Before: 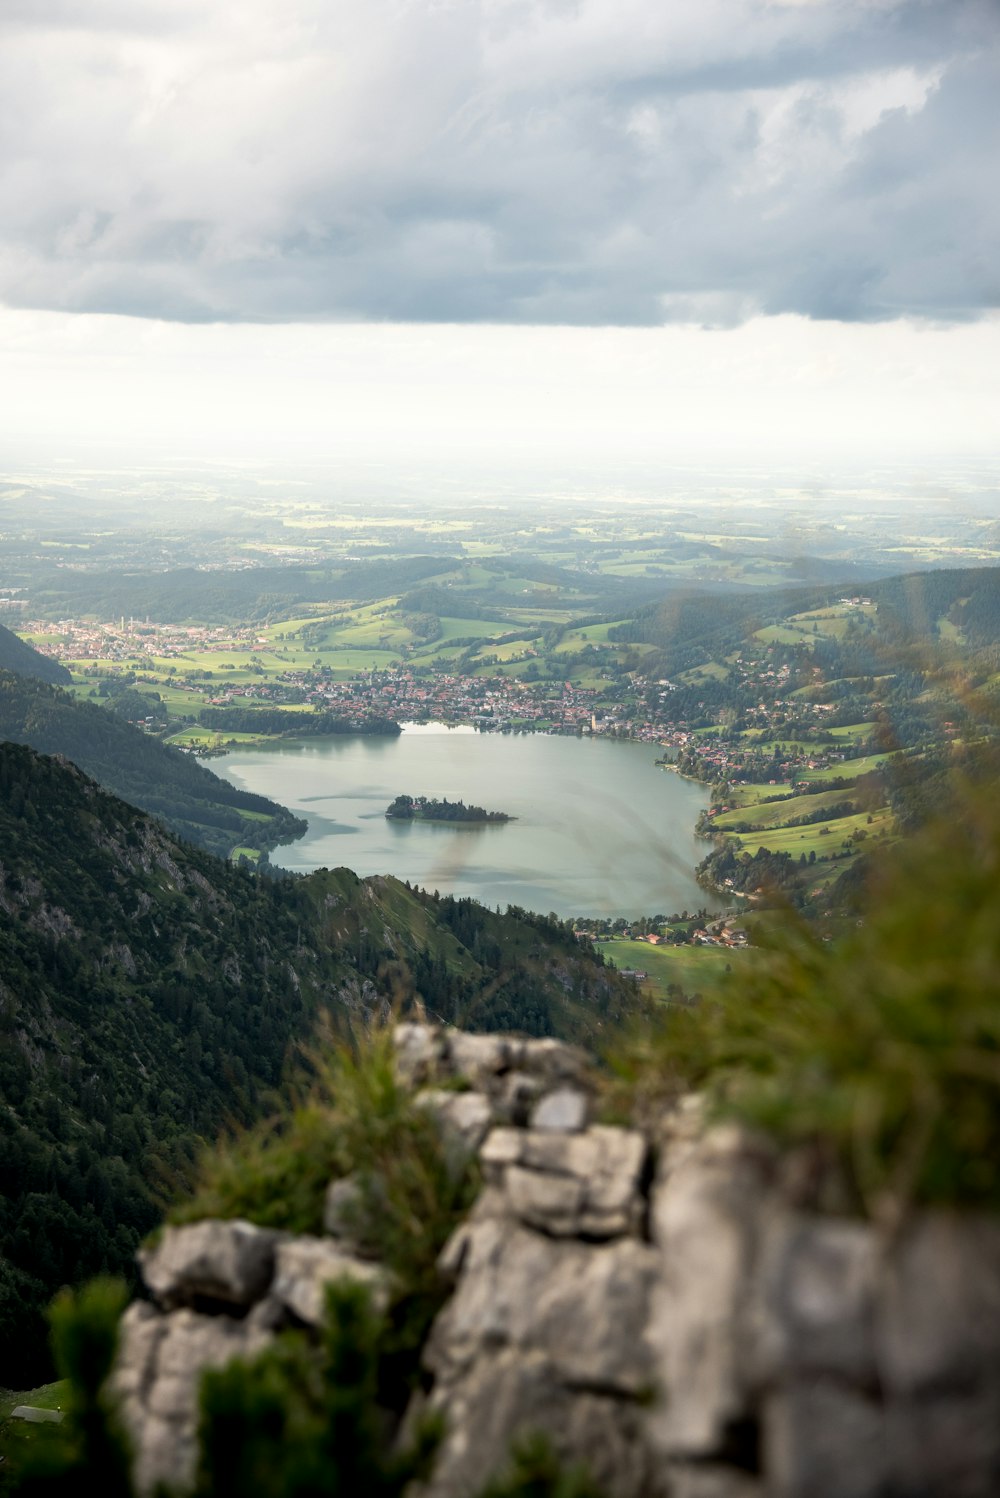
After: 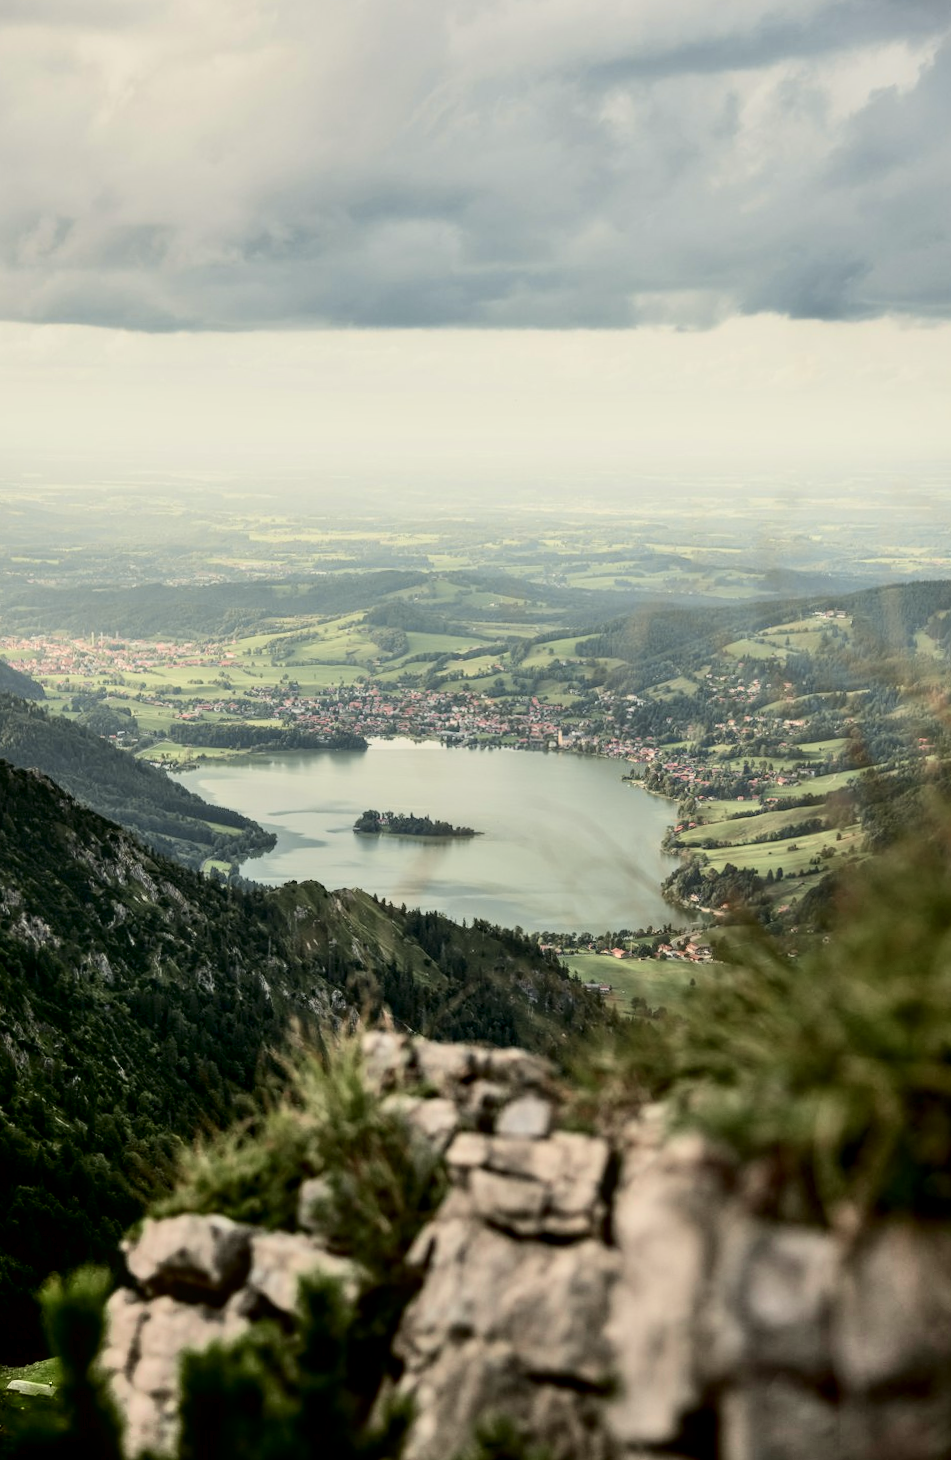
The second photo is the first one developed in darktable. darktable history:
local contrast: on, module defaults
tone curve: curves: ch0 [(0, 0) (0.049, 0.01) (0.154, 0.081) (0.491, 0.56) (0.739, 0.794) (0.992, 0.937)]; ch1 [(0, 0) (0.172, 0.123) (0.317, 0.272) (0.401, 0.422) (0.499, 0.497) (0.531, 0.54) (0.615, 0.603) (0.741, 0.783) (1, 1)]; ch2 [(0, 0) (0.411, 0.424) (0.462, 0.483) (0.544, 0.56) (0.686, 0.638) (1, 1)], color space Lab, independent channels, preserve colors none
rotate and perspective: rotation 0.074°, lens shift (vertical) 0.096, lens shift (horizontal) -0.041, crop left 0.043, crop right 0.952, crop top 0.024, crop bottom 0.979
shadows and highlights: soften with gaussian
